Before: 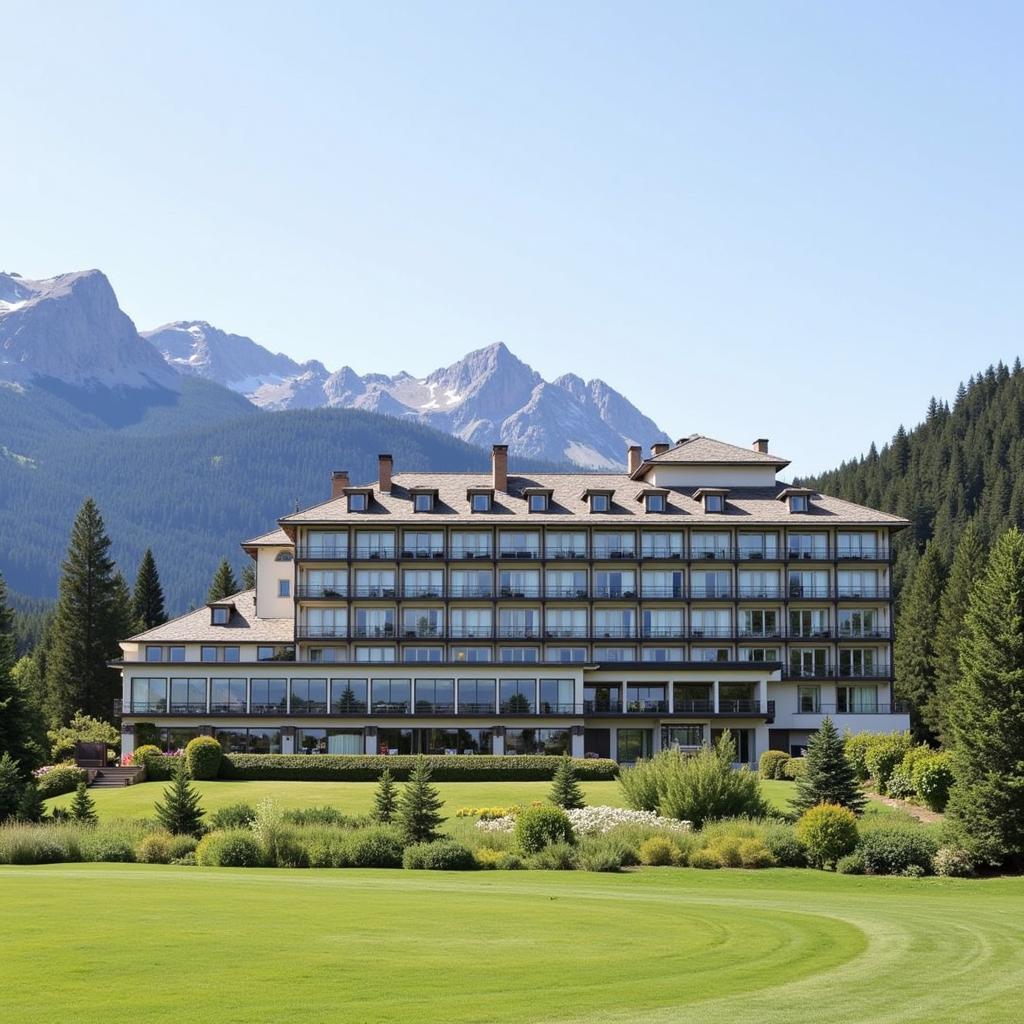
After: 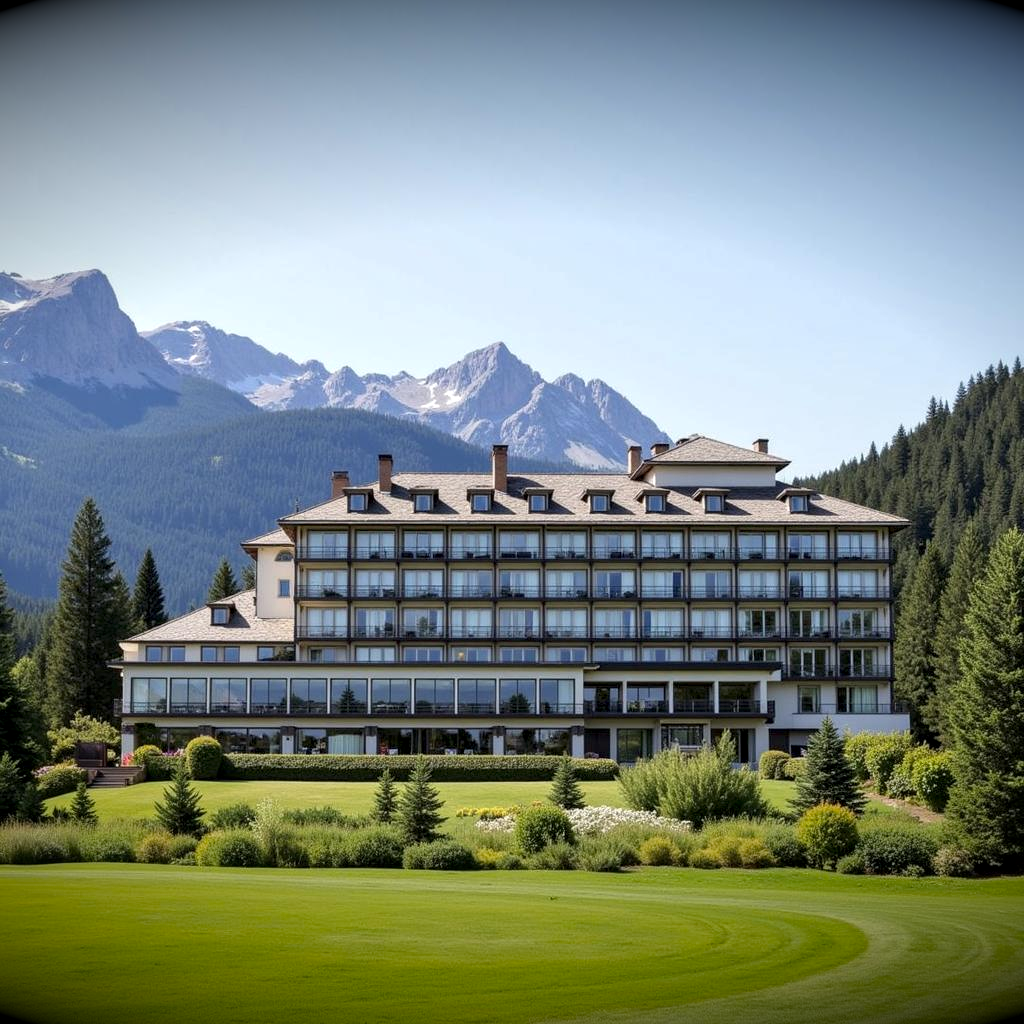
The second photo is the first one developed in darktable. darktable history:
local contrast: highlights 83%, shadows 81%
vignetting: fall-off start 98.29%, fall-off radius 100%, brightness -1, saturation 0.5, width/height ratio 1.428
